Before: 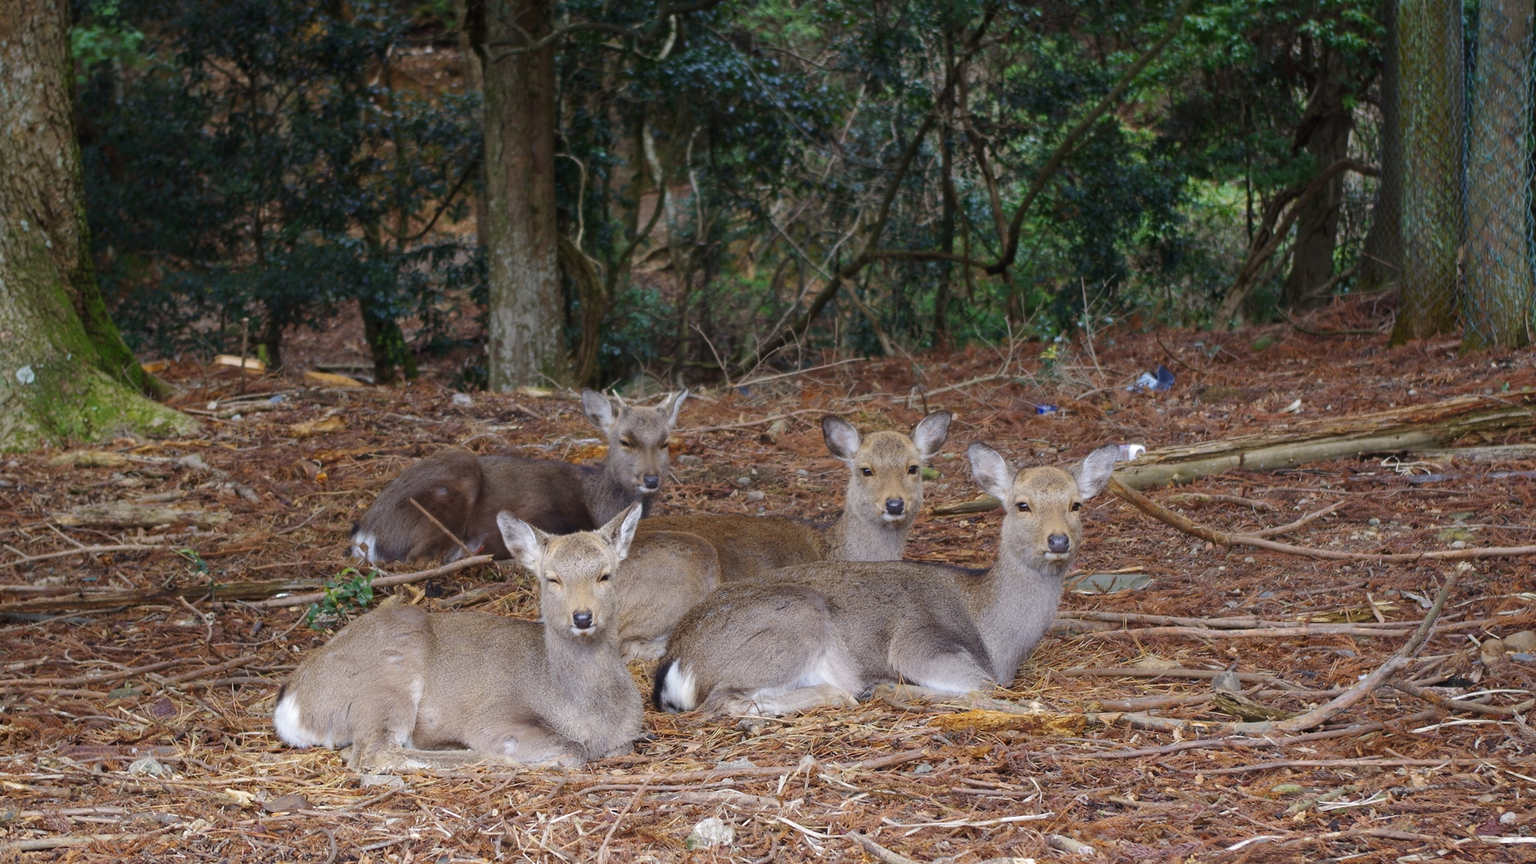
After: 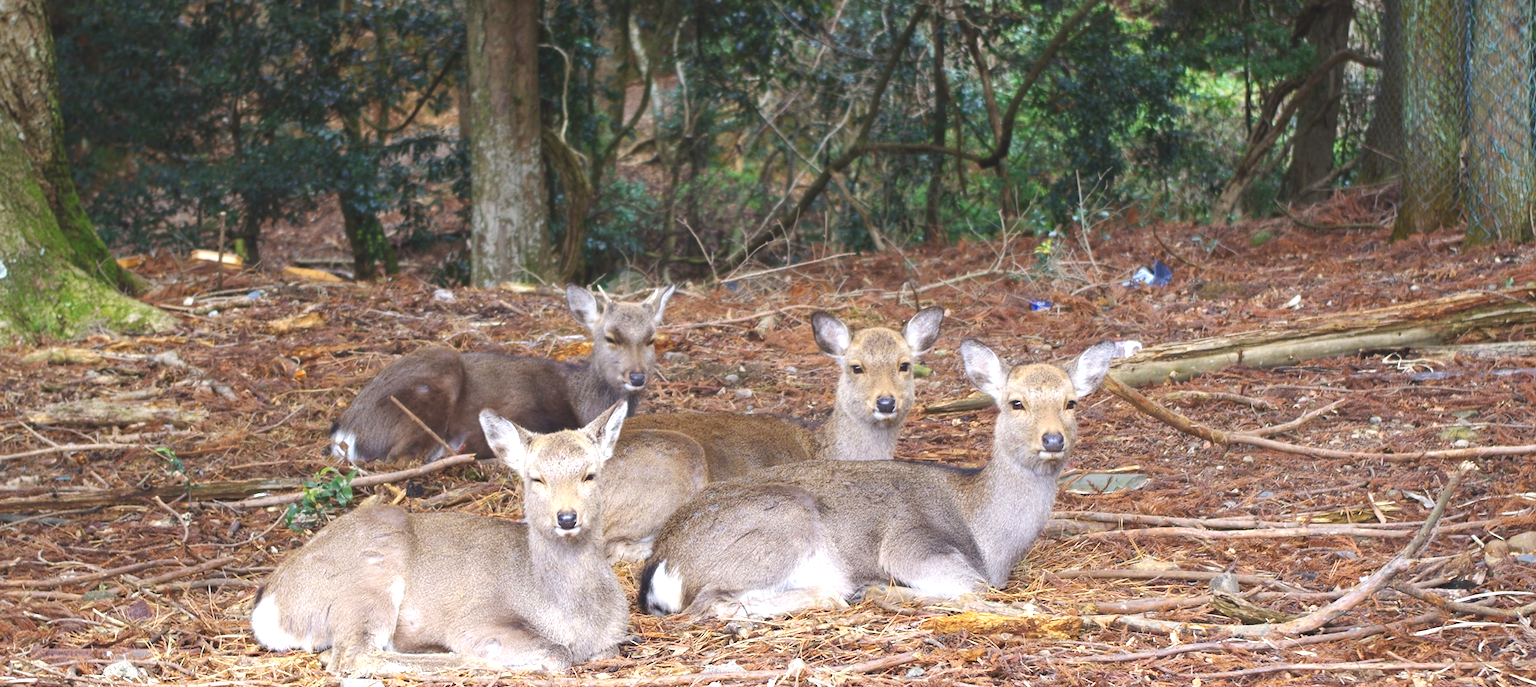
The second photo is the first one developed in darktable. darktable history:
crop and rotate: left 1.814%, top 12.818%, right 0.25%, bottom 9.225%
exposure: black level correction -0.005, exposure 1 EV, compensate highlight preservation false
